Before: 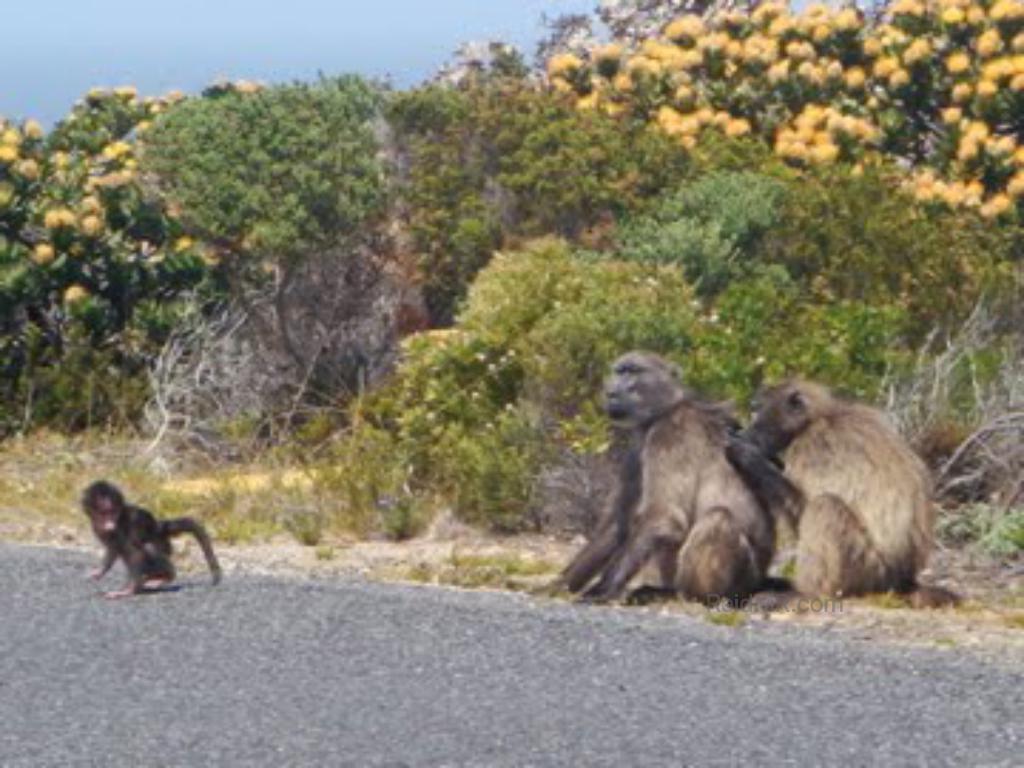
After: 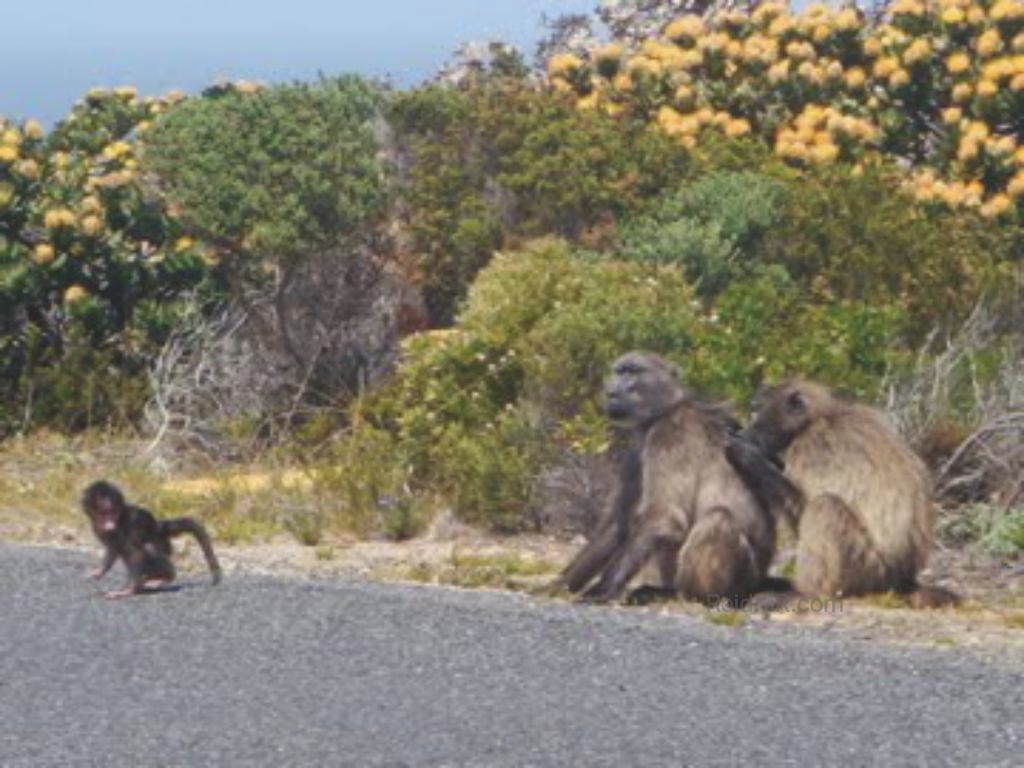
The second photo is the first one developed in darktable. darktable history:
exposure: black level correction -0.015, exposure -0.133 EV, compensate highlight preservation false
